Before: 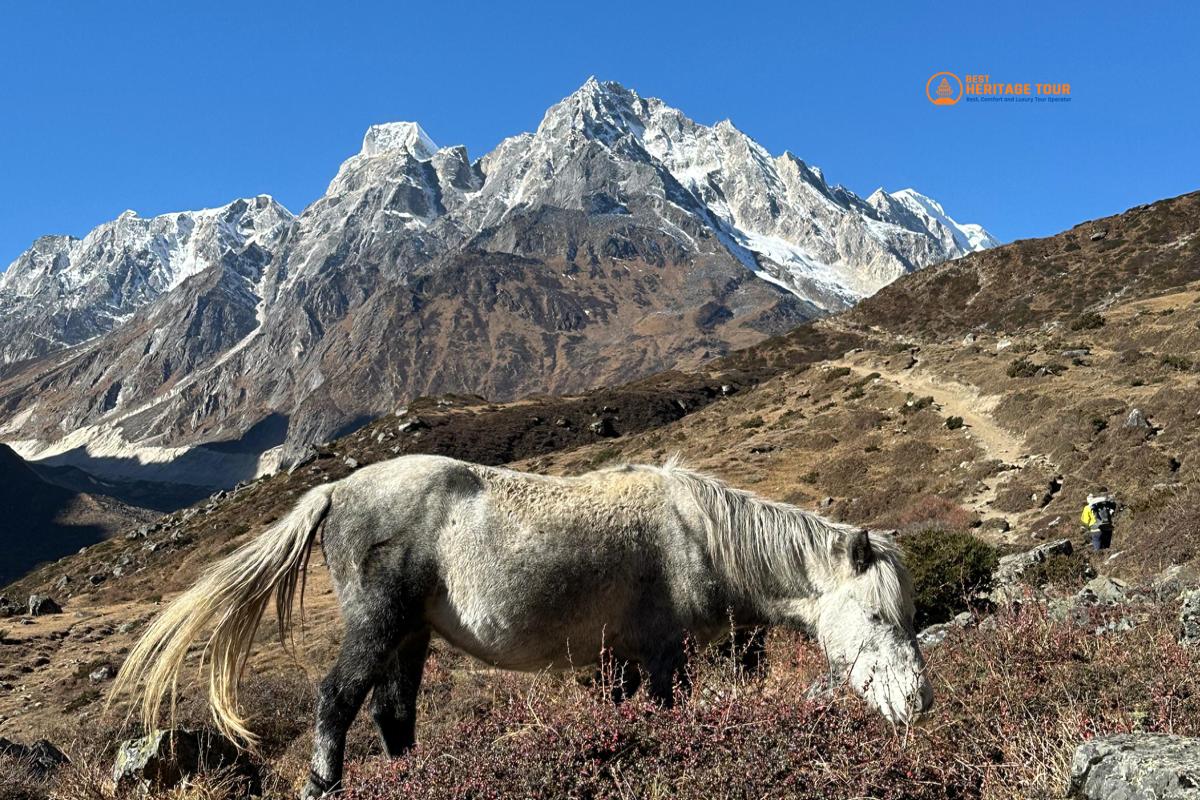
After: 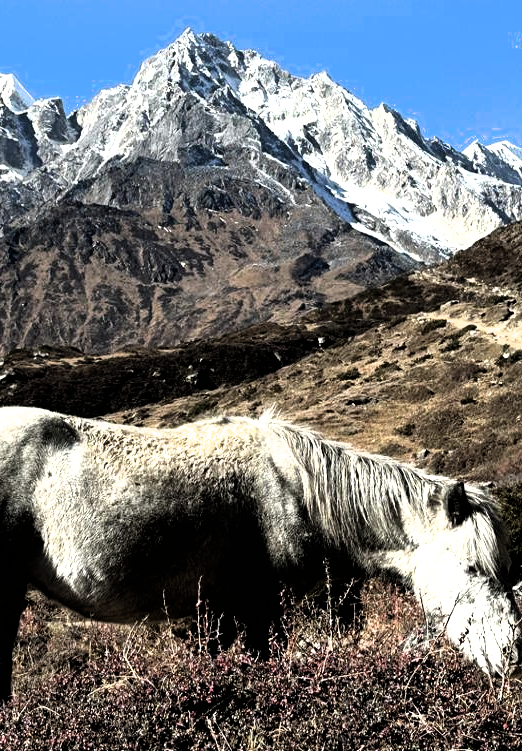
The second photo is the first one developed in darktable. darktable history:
filmic rgb: black relative exposure -8.23 EV, white relative exposure 2.2 EV, hardness 7.11, latitude 85.08%, contrast 1.691, highlights saturation mix -4.15%, shadows ↔ highlights balance -2.65%, color science v5 (2021), contrast in shadows safe, contrast in highlights safe
crop: left 33.748%, top 6.066%, right 22.737%
